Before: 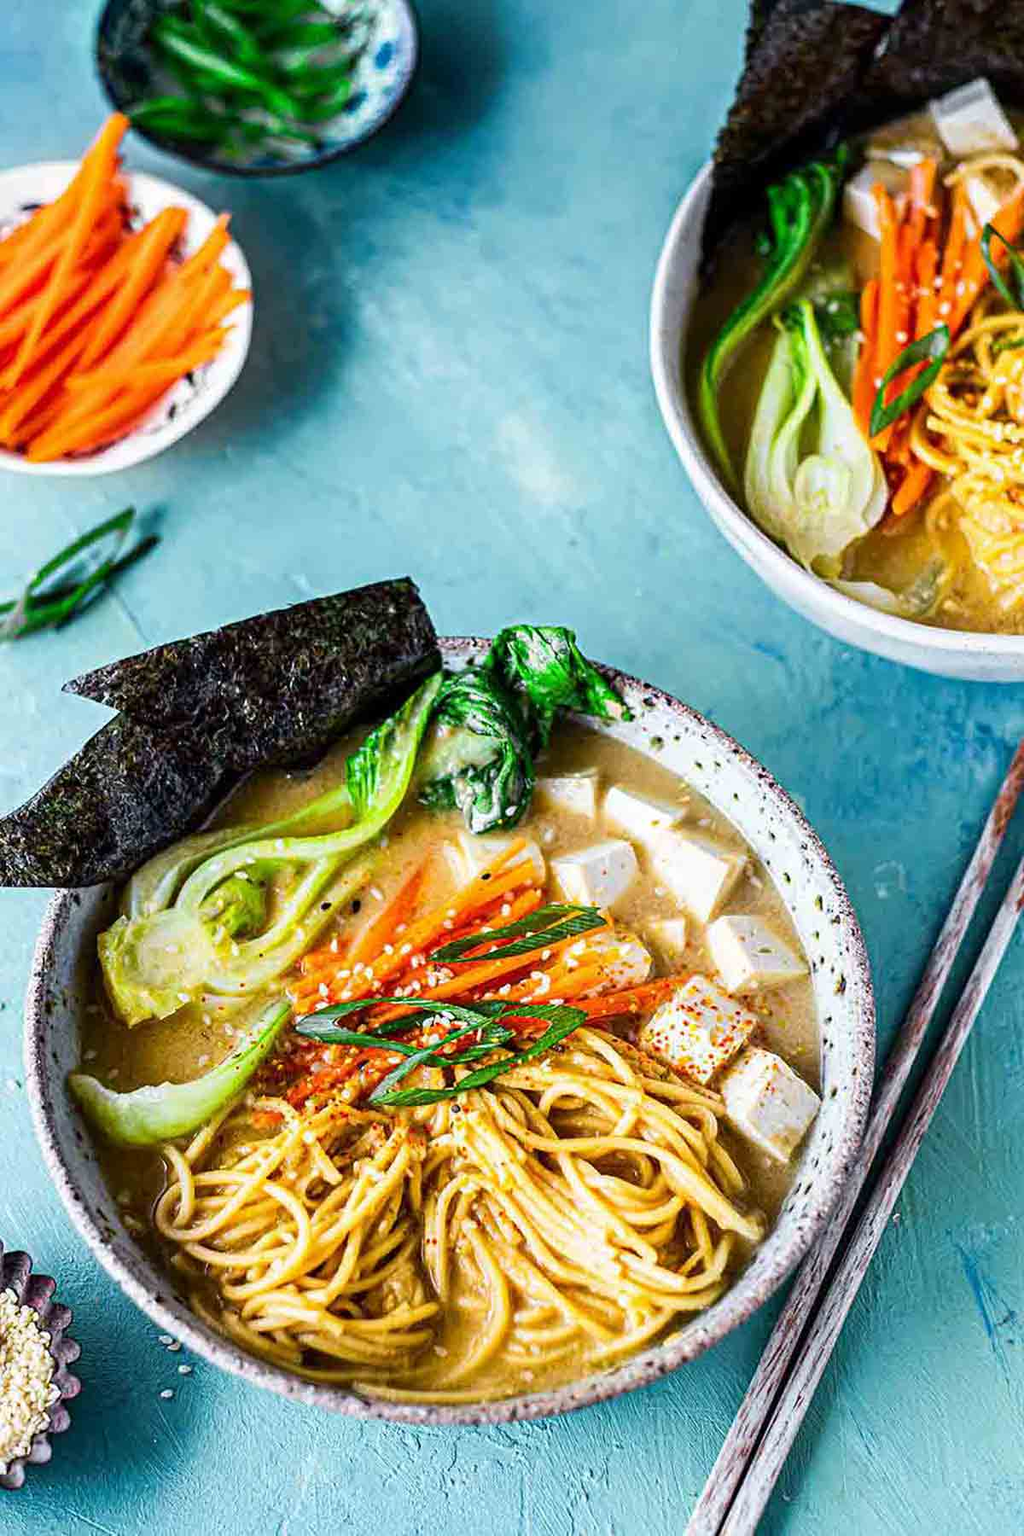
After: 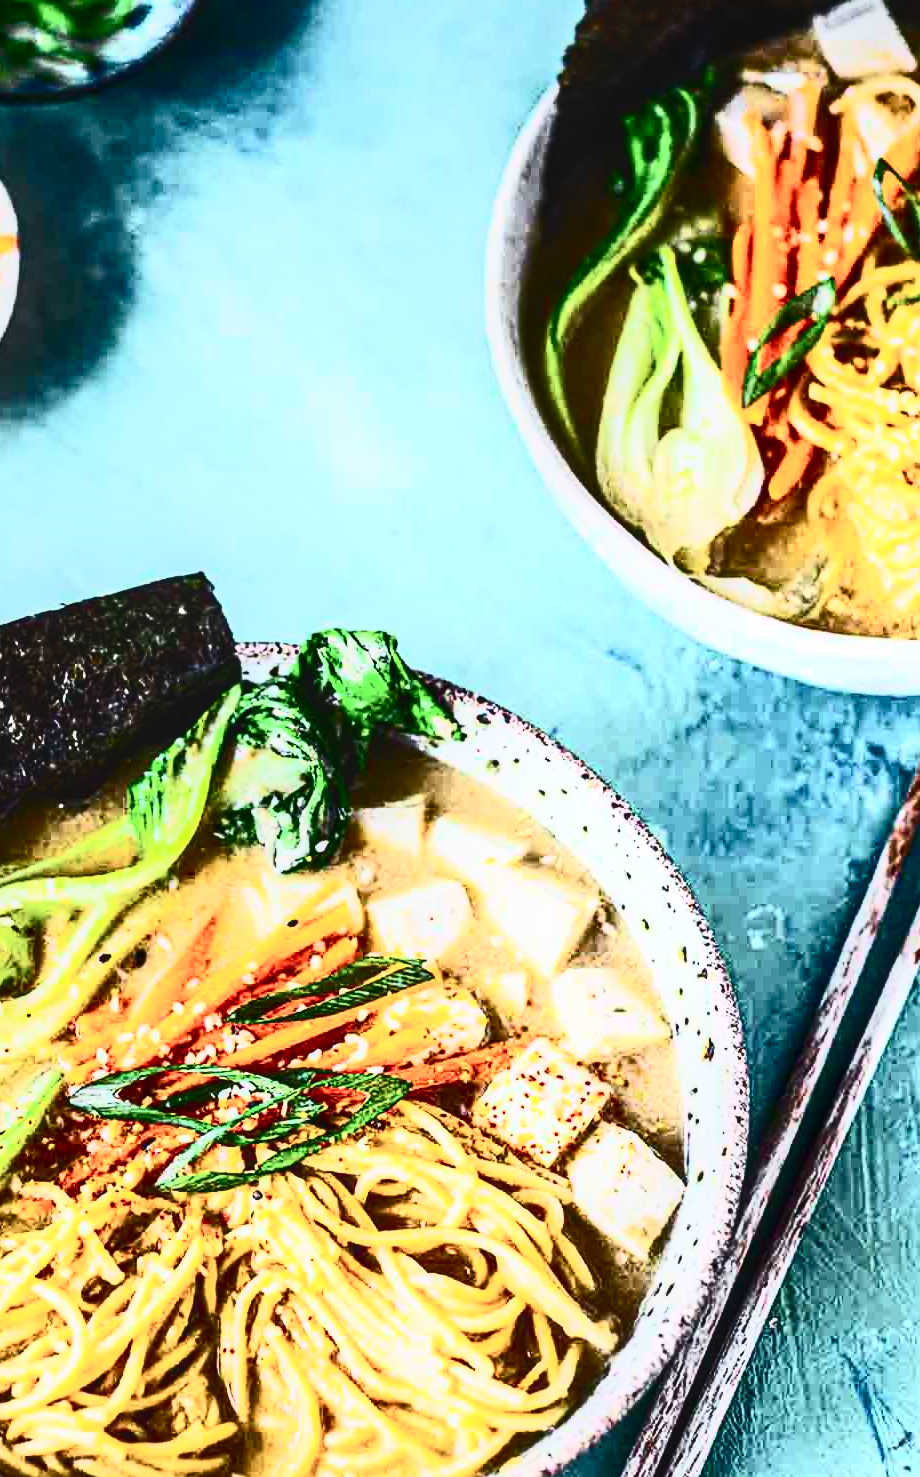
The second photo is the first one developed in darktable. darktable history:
crop: left 23.095%, top 5.827%, bottom 11.854%
local contrast: on, module defaults
contrast brightness saturation: contrast 0.93, brightness 0.2
